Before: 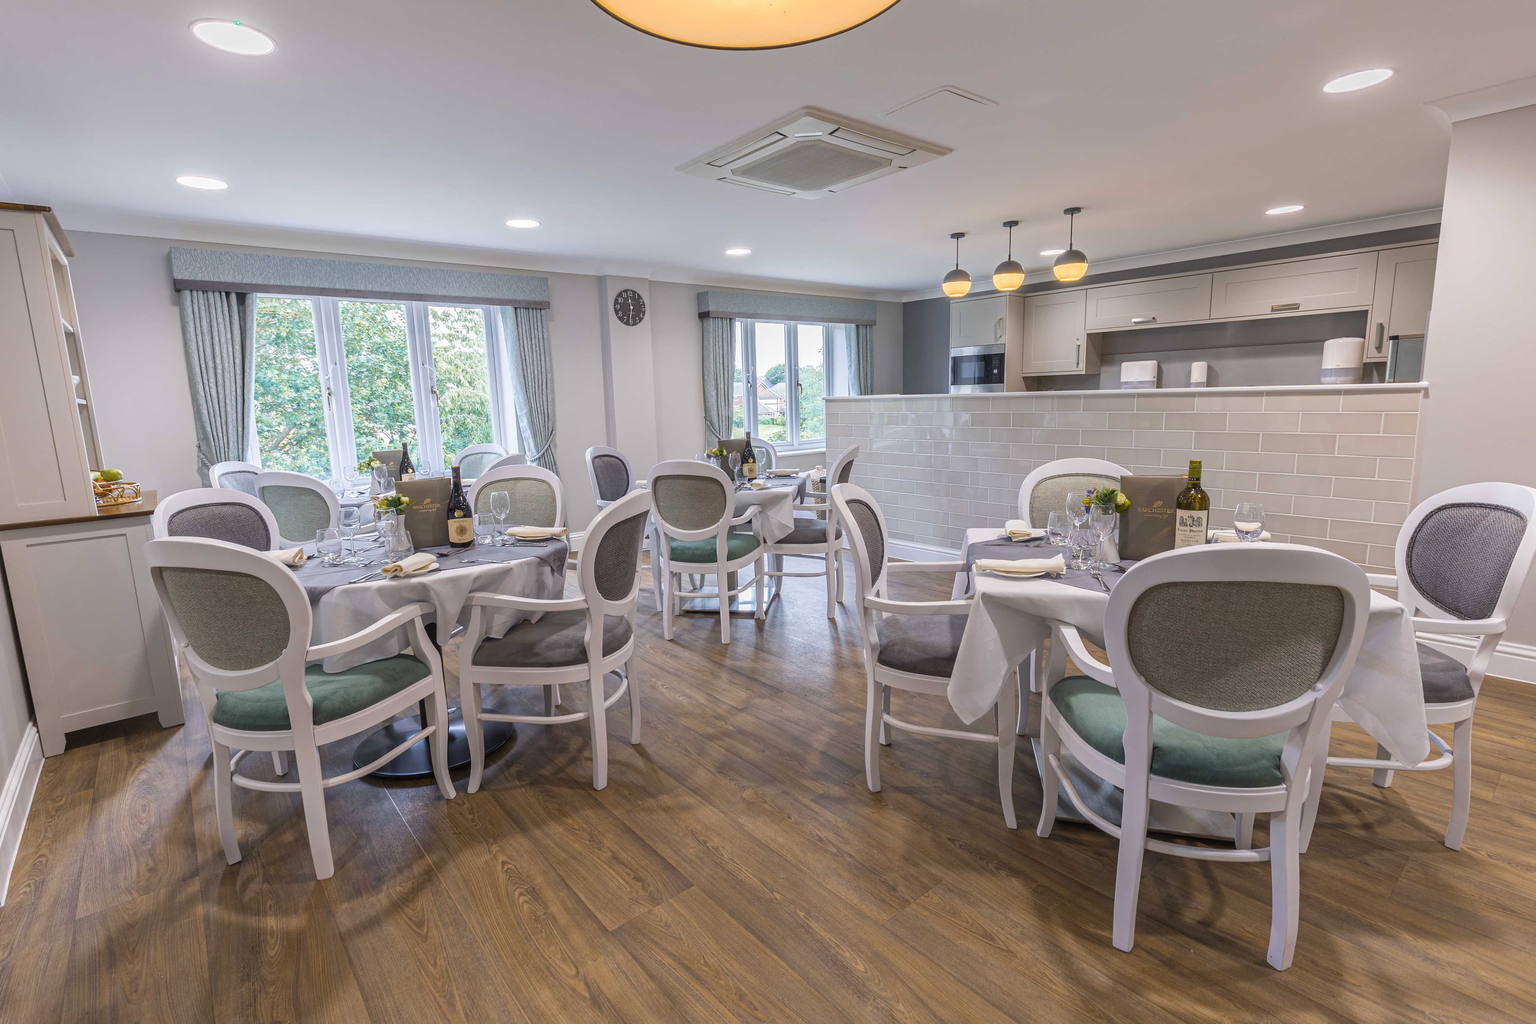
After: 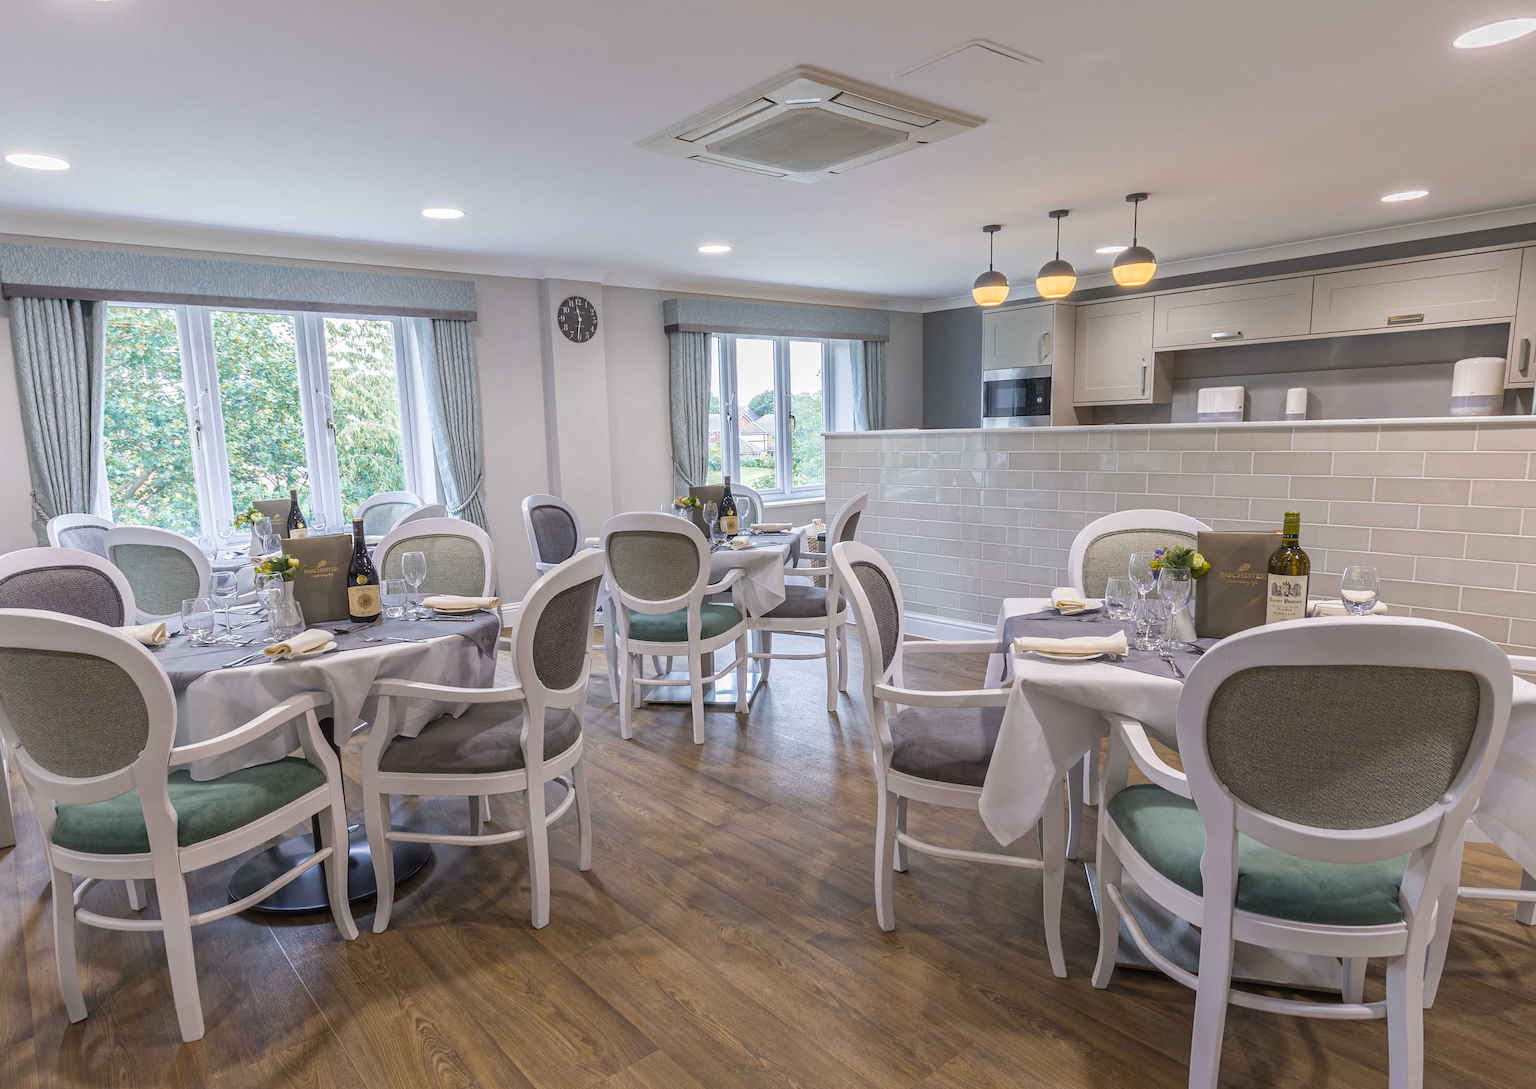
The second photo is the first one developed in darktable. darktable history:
tone equalizer: on, module defaults
crop: left 11.225%, top 5.381%, right 9.565%, bottom 10.314%
